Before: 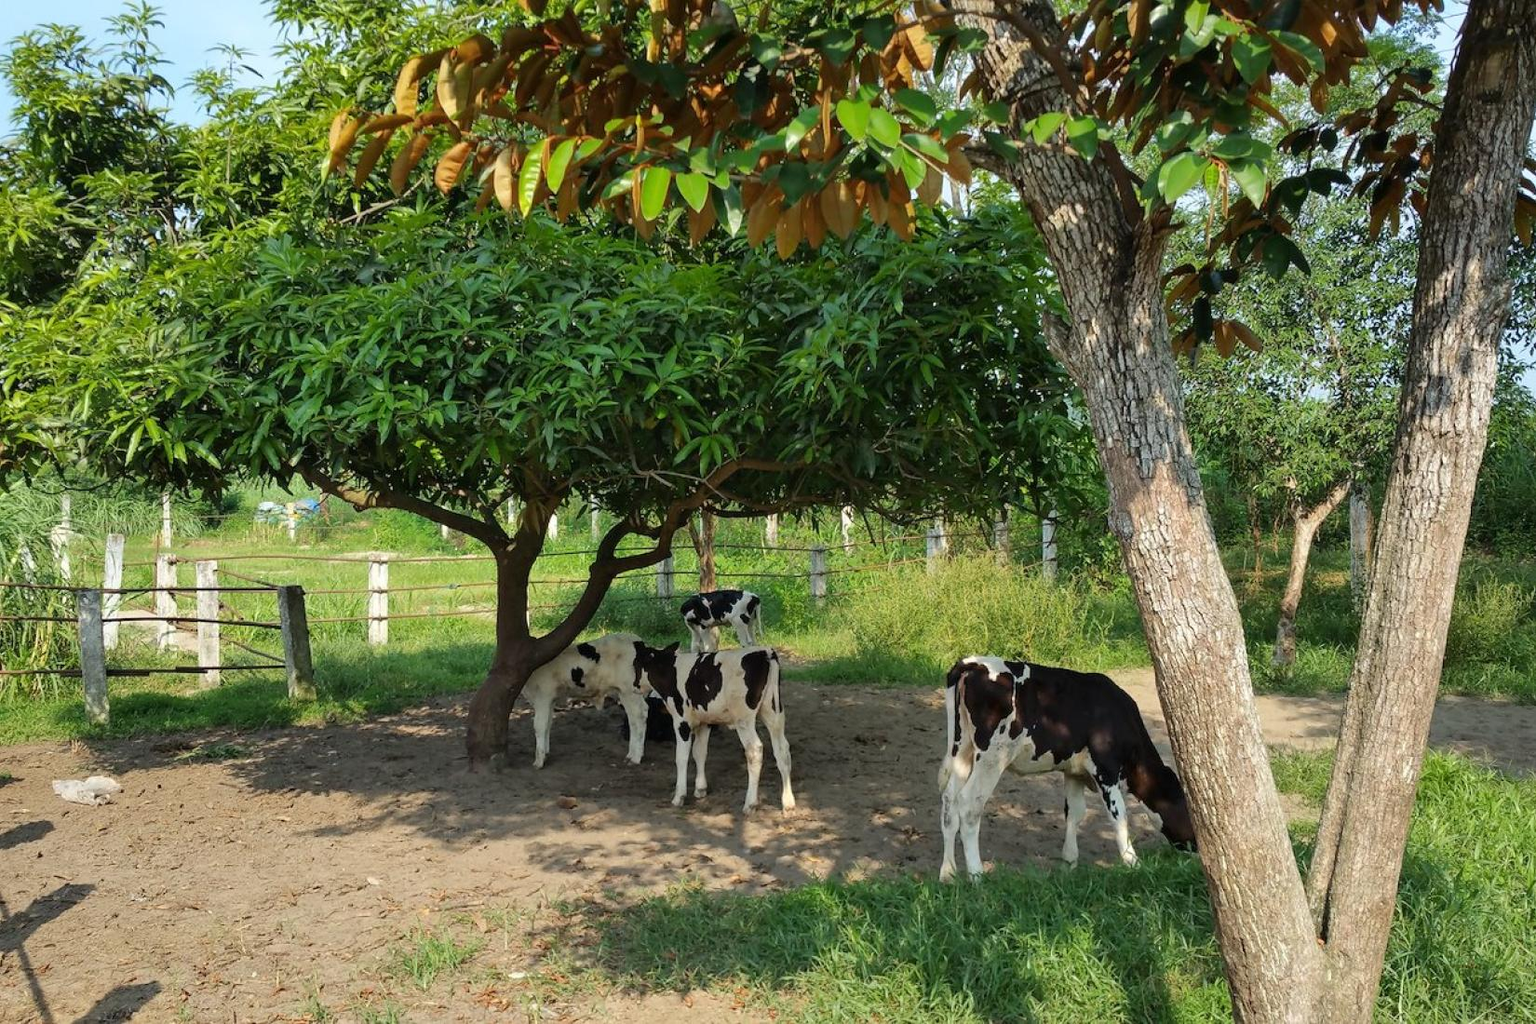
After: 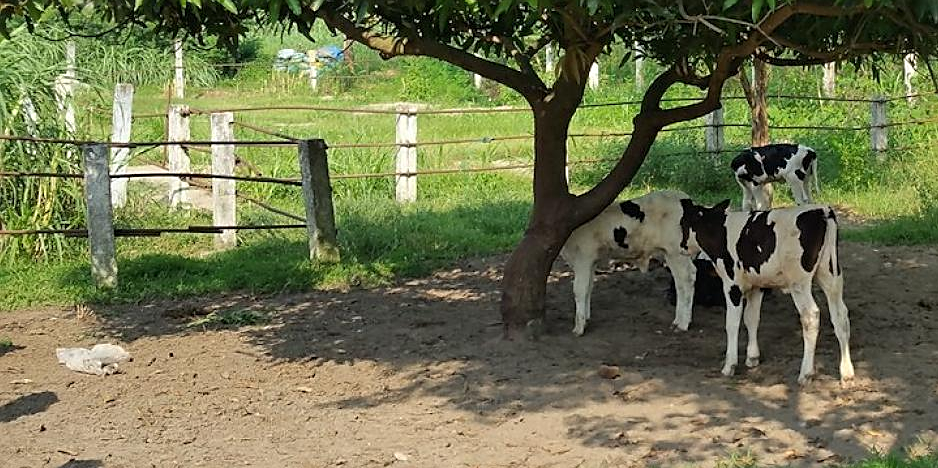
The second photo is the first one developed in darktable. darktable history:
crop: top 44.555%, right 43.143%, bottom 12.845%
sharpen: on, module defaults
